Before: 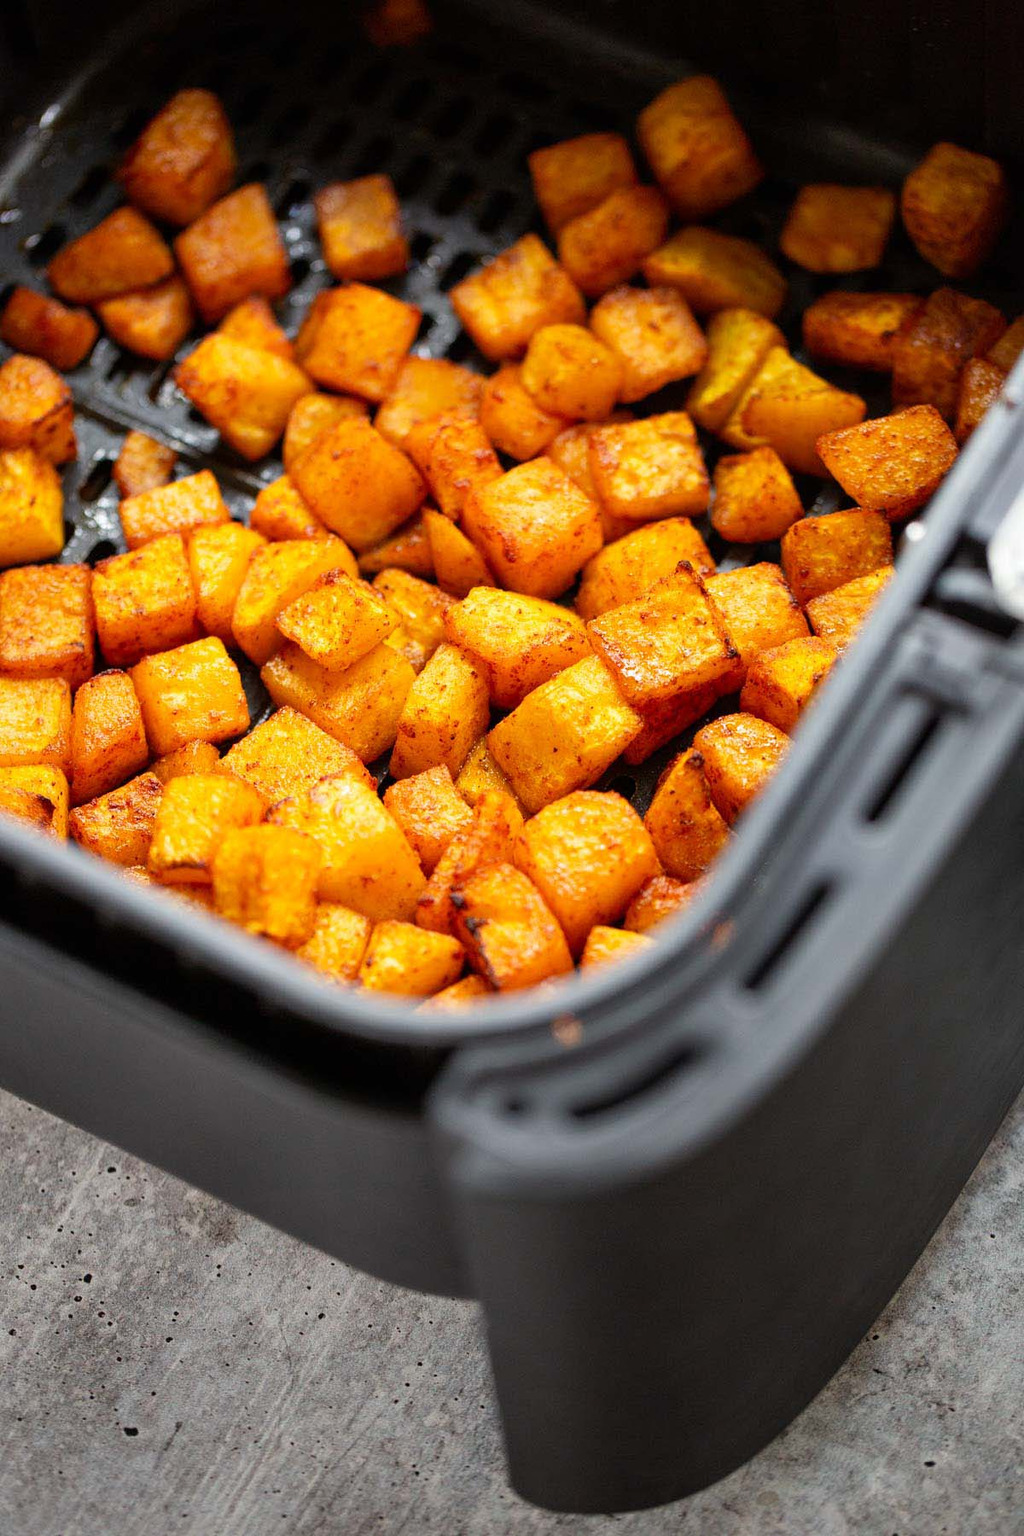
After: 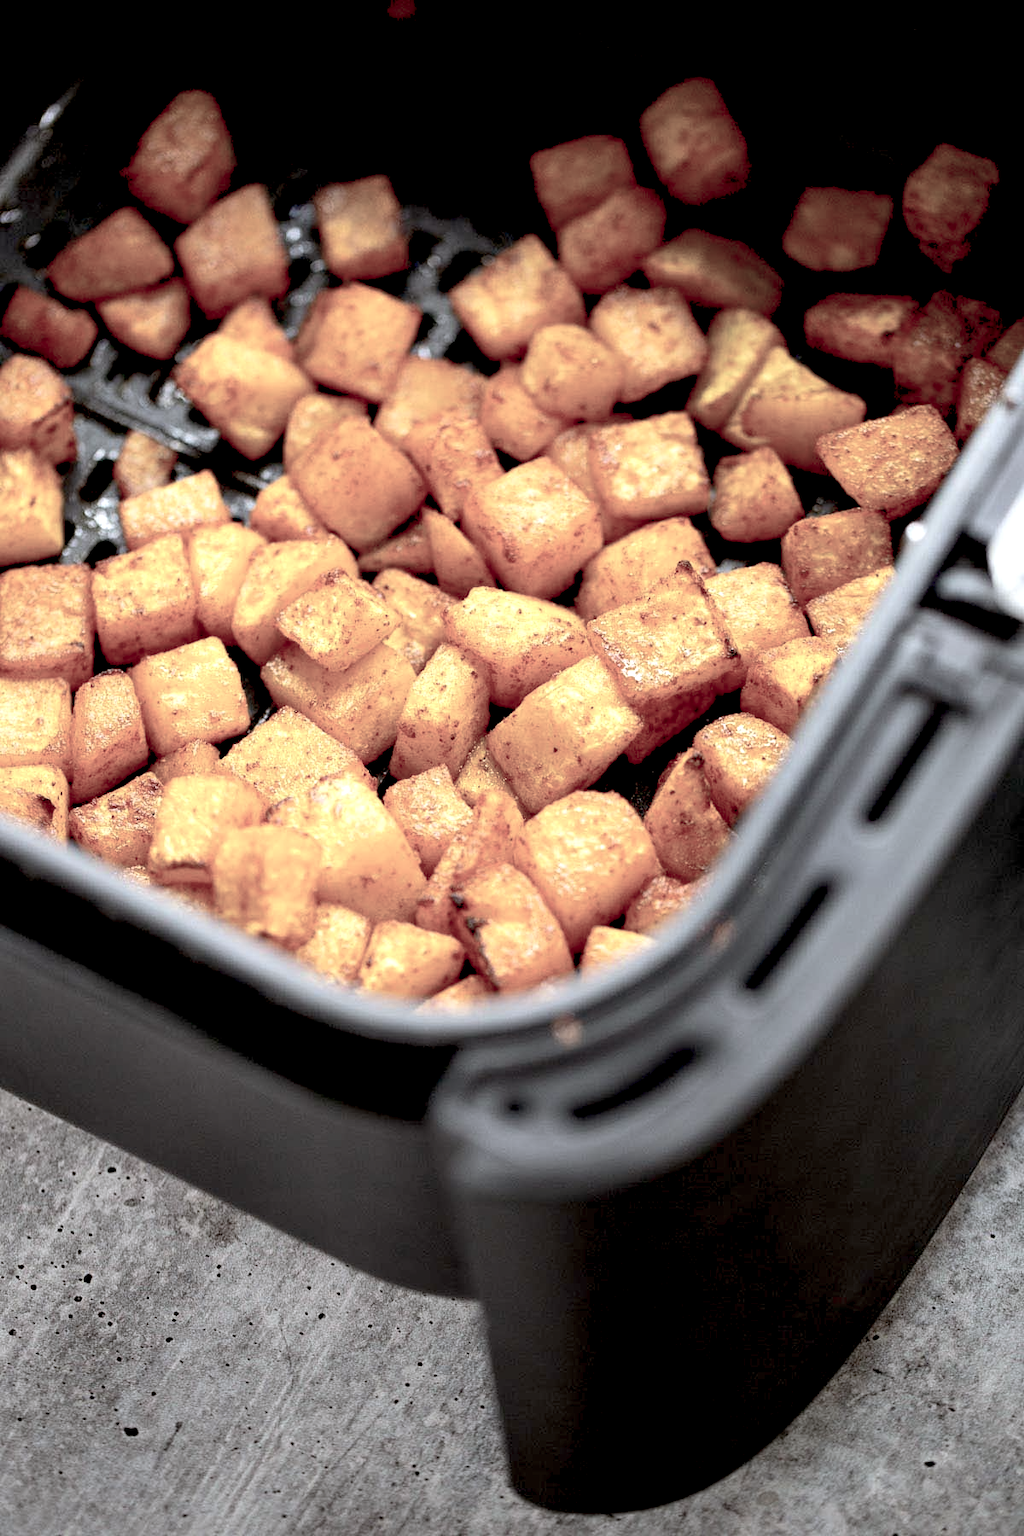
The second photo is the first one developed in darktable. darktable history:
color zones: curves: ch0 [(0.25, 0.5) (0.428, 0.473) (0.75, 0.5)]; ch1 [(0.243, 0.479) (0.398, 0.452) (0.75, 0.5)]
color balance rgb: shadows lift › chroma 2.034%, shadows lift › hue 48.03°, highlights gain › luminance 16.983%, highlights gain › chroma 2.955%, highlights gain › hue 262°, global offset › luminance -0.903%, perceptual saturation grading › global saturation -28.916%, perceptual saturation grading › highlights -20.234%, perceptual saturation grading › mid-tones -23.538%, perceptual saturation grading › shadows -24.01%, global vibrance 20%
exposure: black level correction 0.009, exposure 0.117 EV, compensate highlight preservation false
